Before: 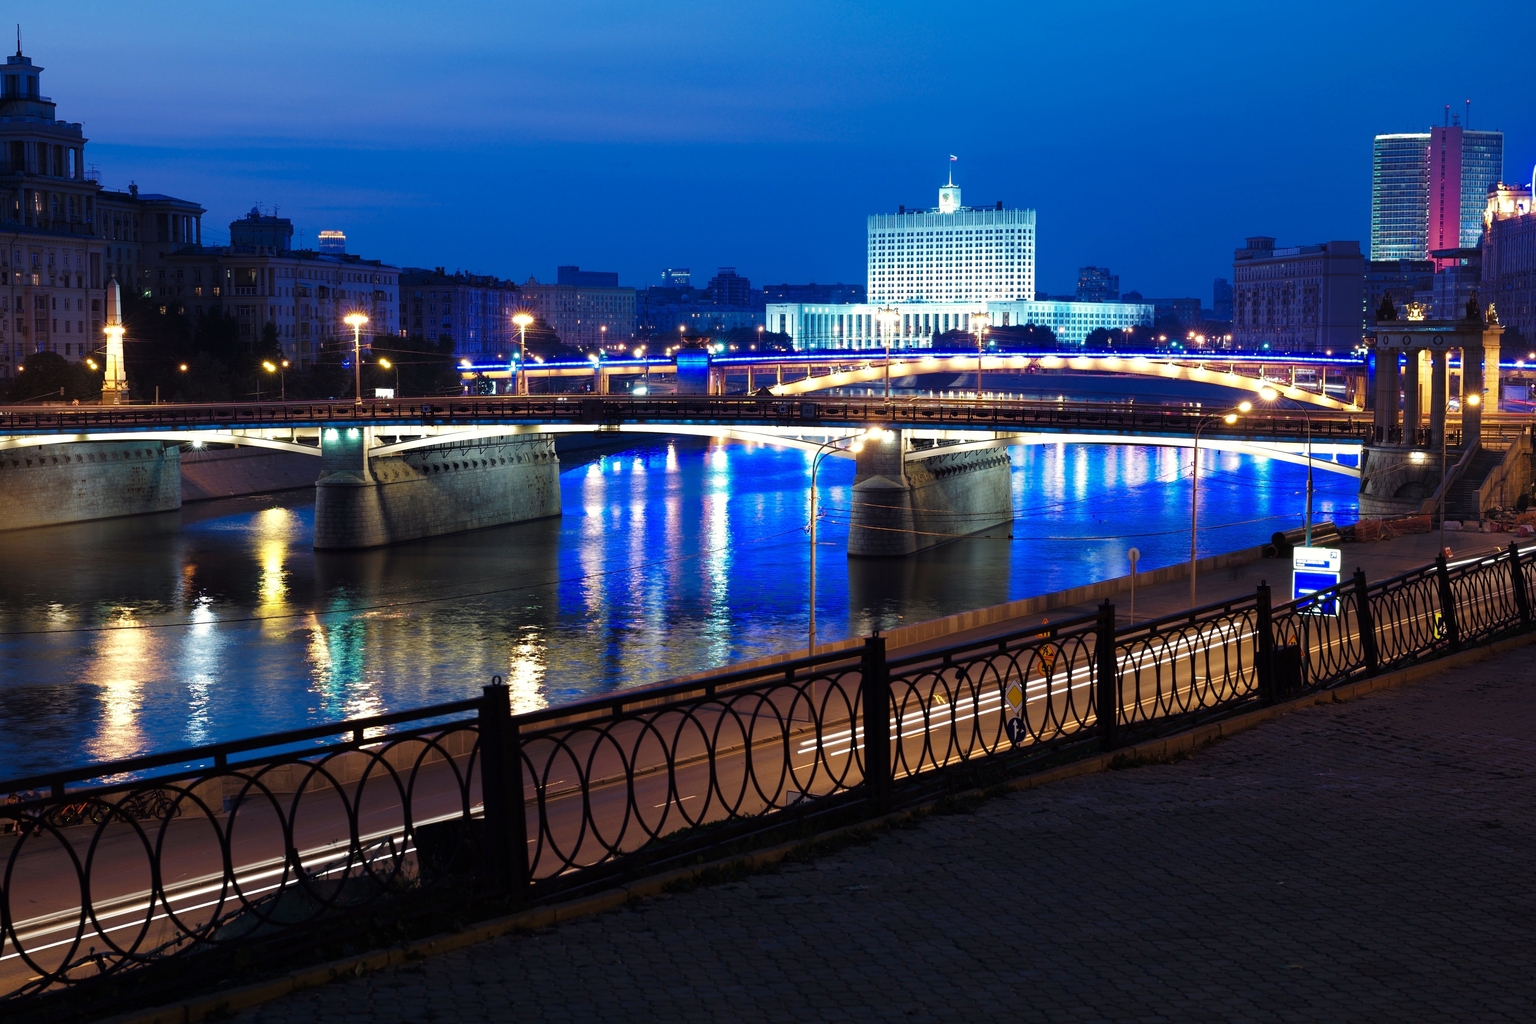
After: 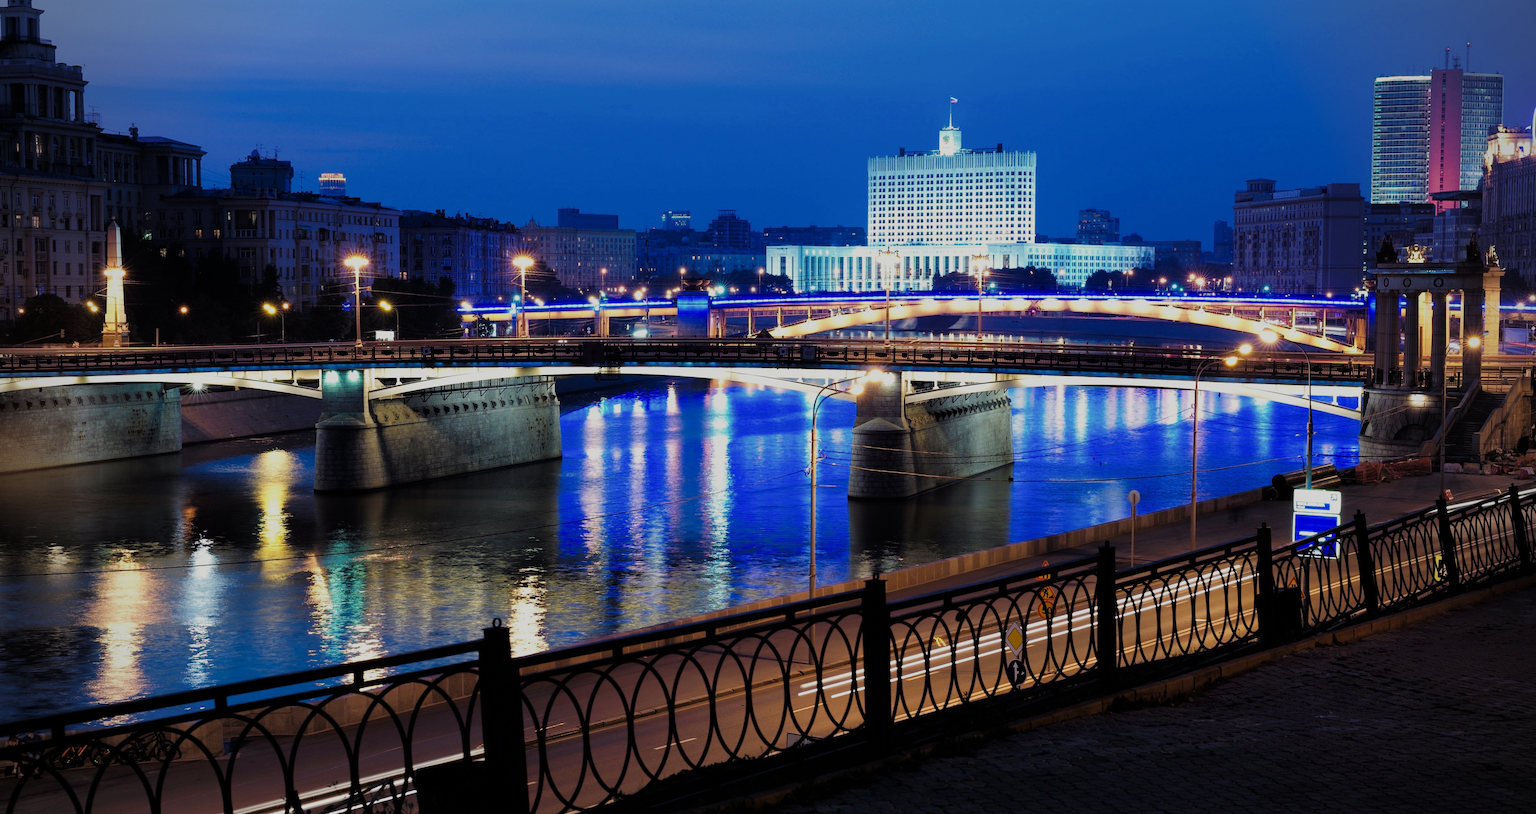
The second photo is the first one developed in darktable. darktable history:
vignetting: on, module defaults
filmic rgb: black relative exposure -16 EV, white relative exposure 6.92 EV, hardness 4.67
crop and rotate: top 5.657%, bottom 14.789%
